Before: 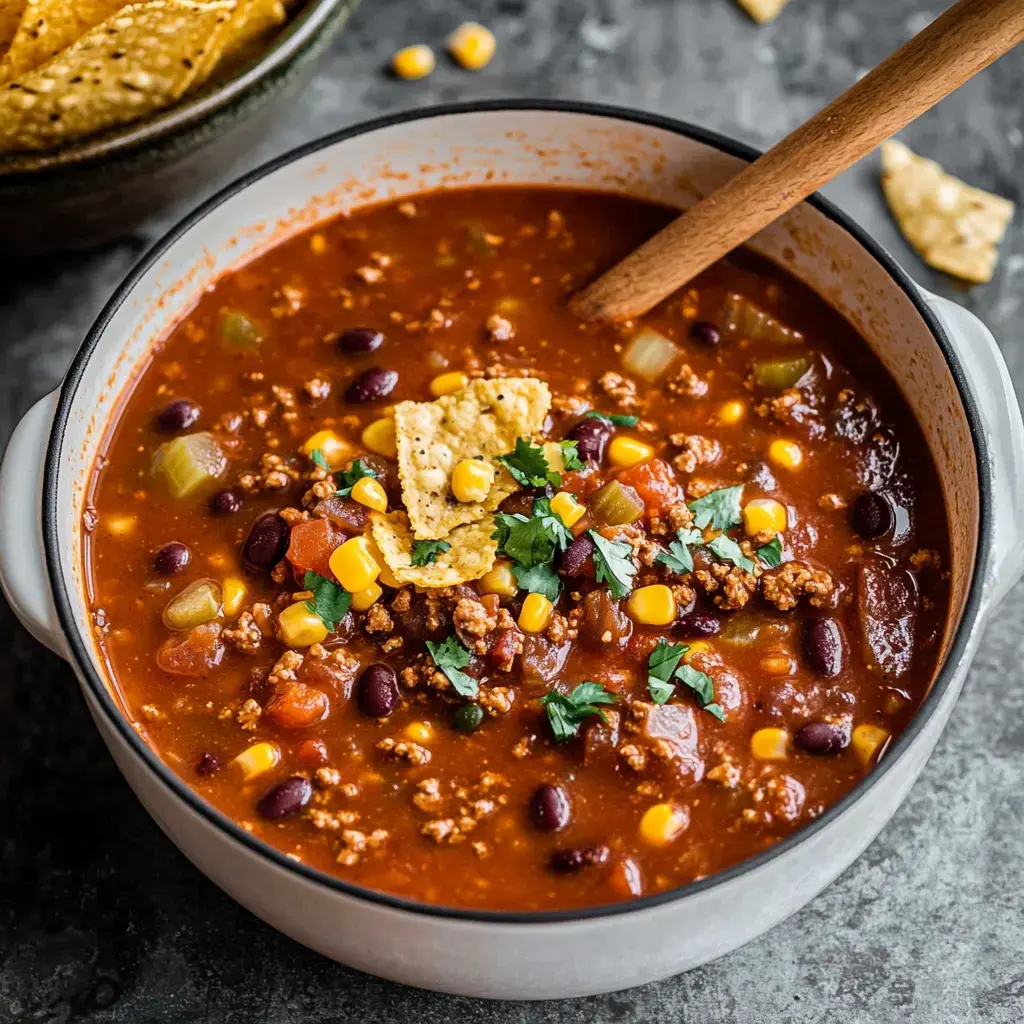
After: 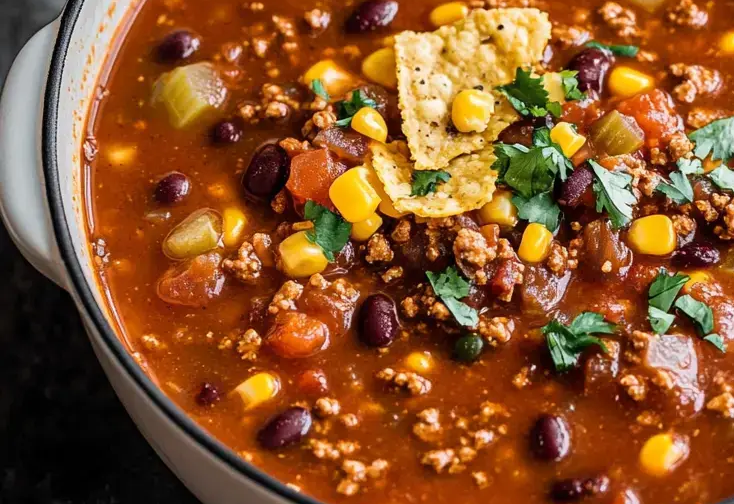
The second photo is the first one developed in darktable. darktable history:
crop: top 36.135%, right 28.242%, bottom 14.602%
